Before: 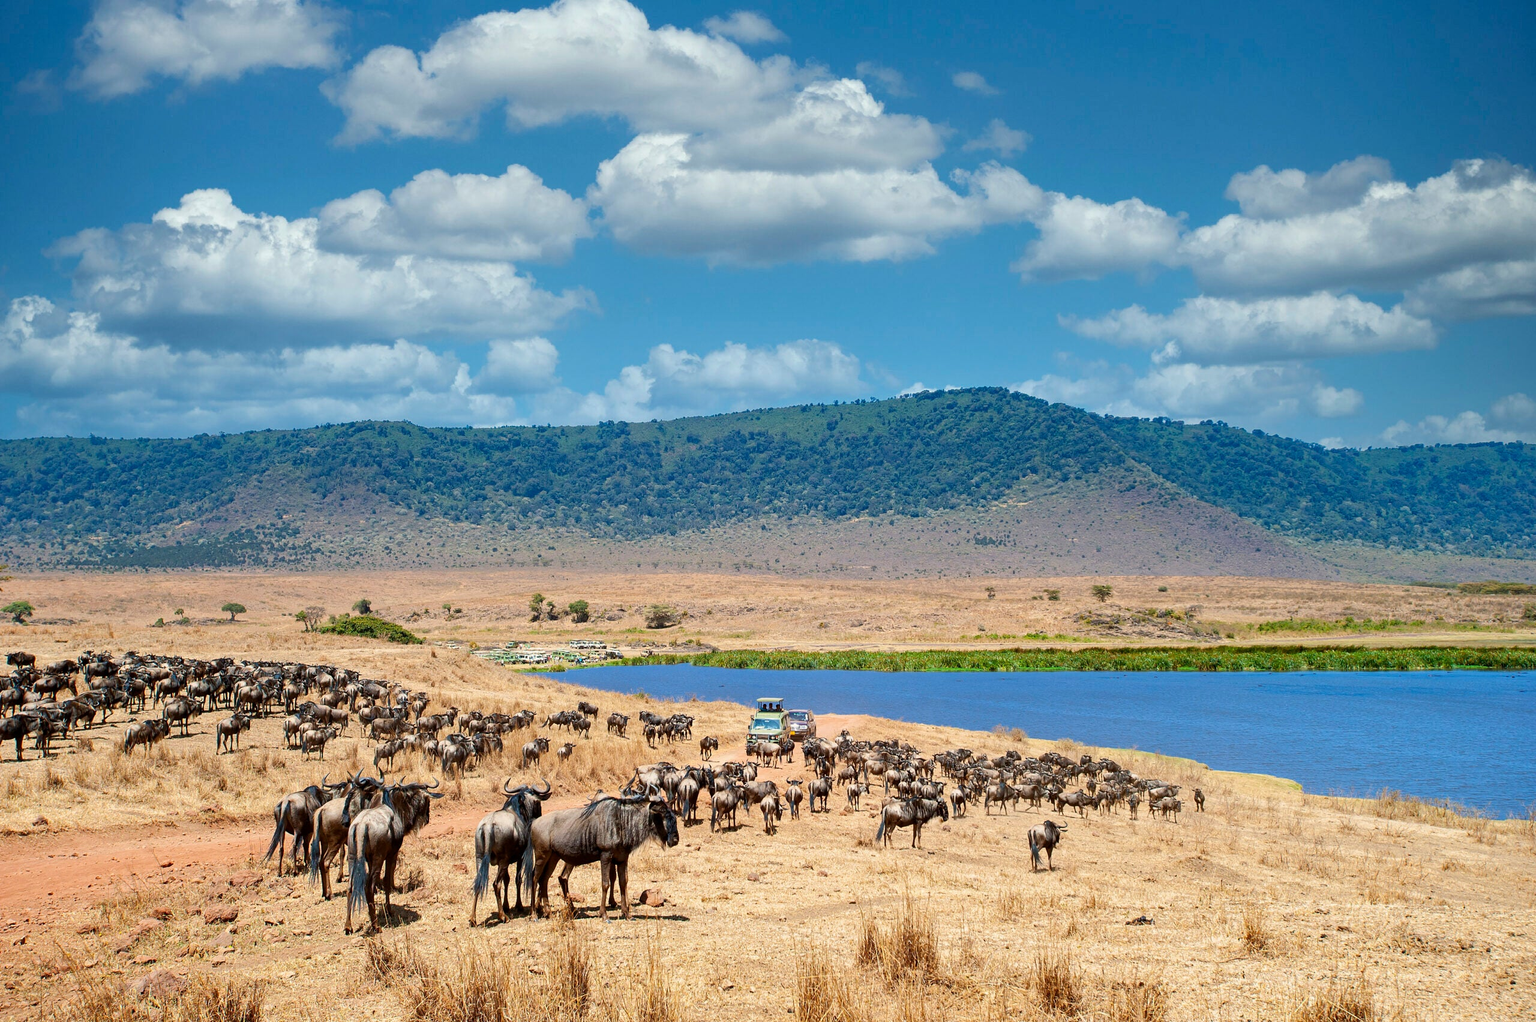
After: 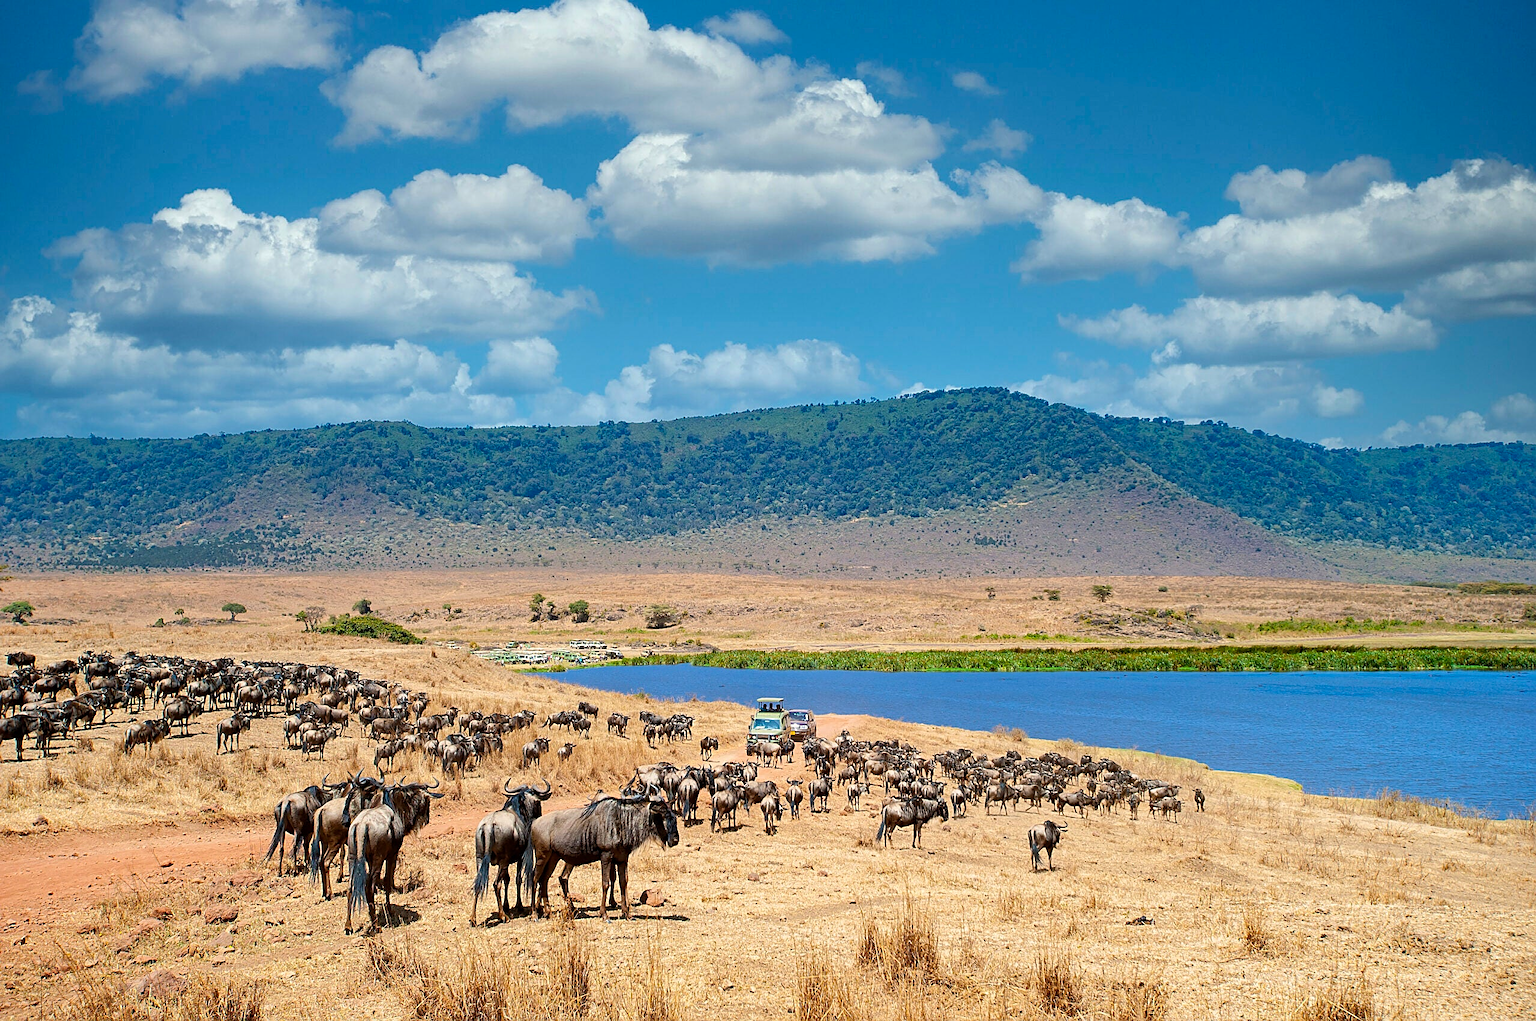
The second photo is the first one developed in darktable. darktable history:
sharpen: on, module defaults
tone equalizer: mask exposure compensation -0.509 EV
color balance rgb: power › hue 60.58°, perceptual saturation grading › global saturation 0.173%, global vibrance 20%
